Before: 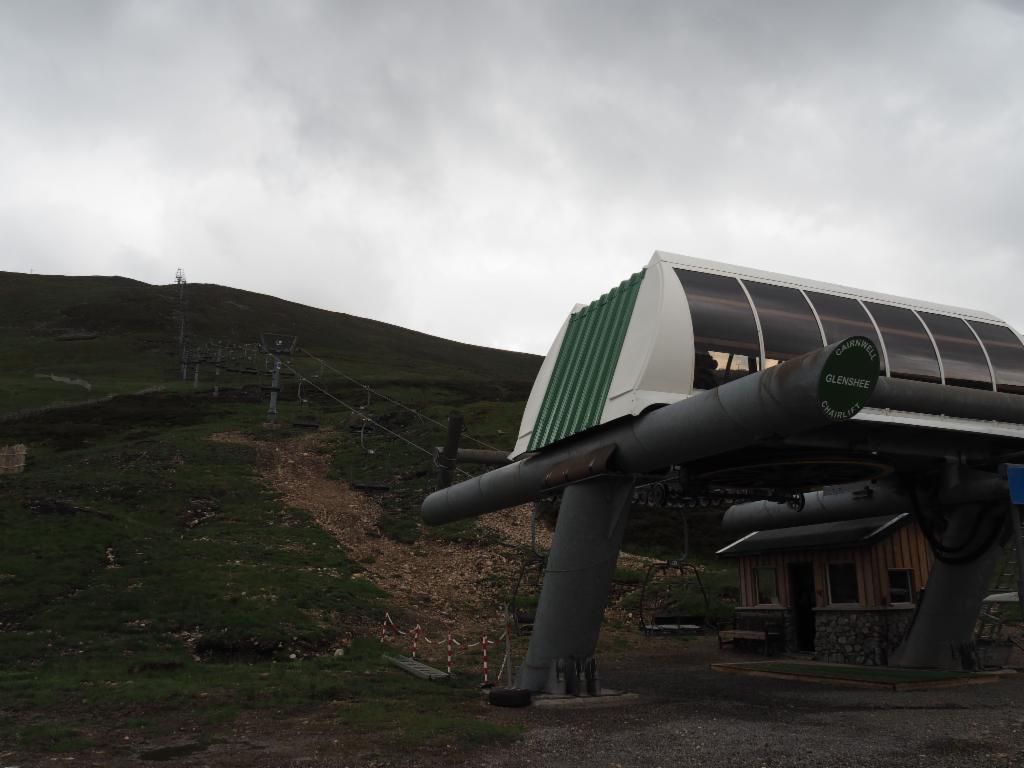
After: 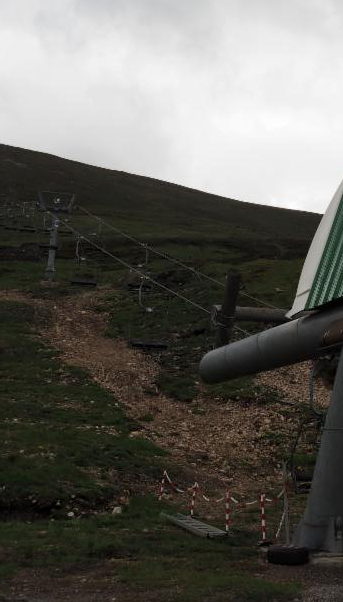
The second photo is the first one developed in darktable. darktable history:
crop and rotate: left 21.77%, top 18.528%, right 44.676%, bottom 2.997%
local contrast: mode bilateral grid, contrast 20, coarseness 50, detail 120%, midtone range 0.2
